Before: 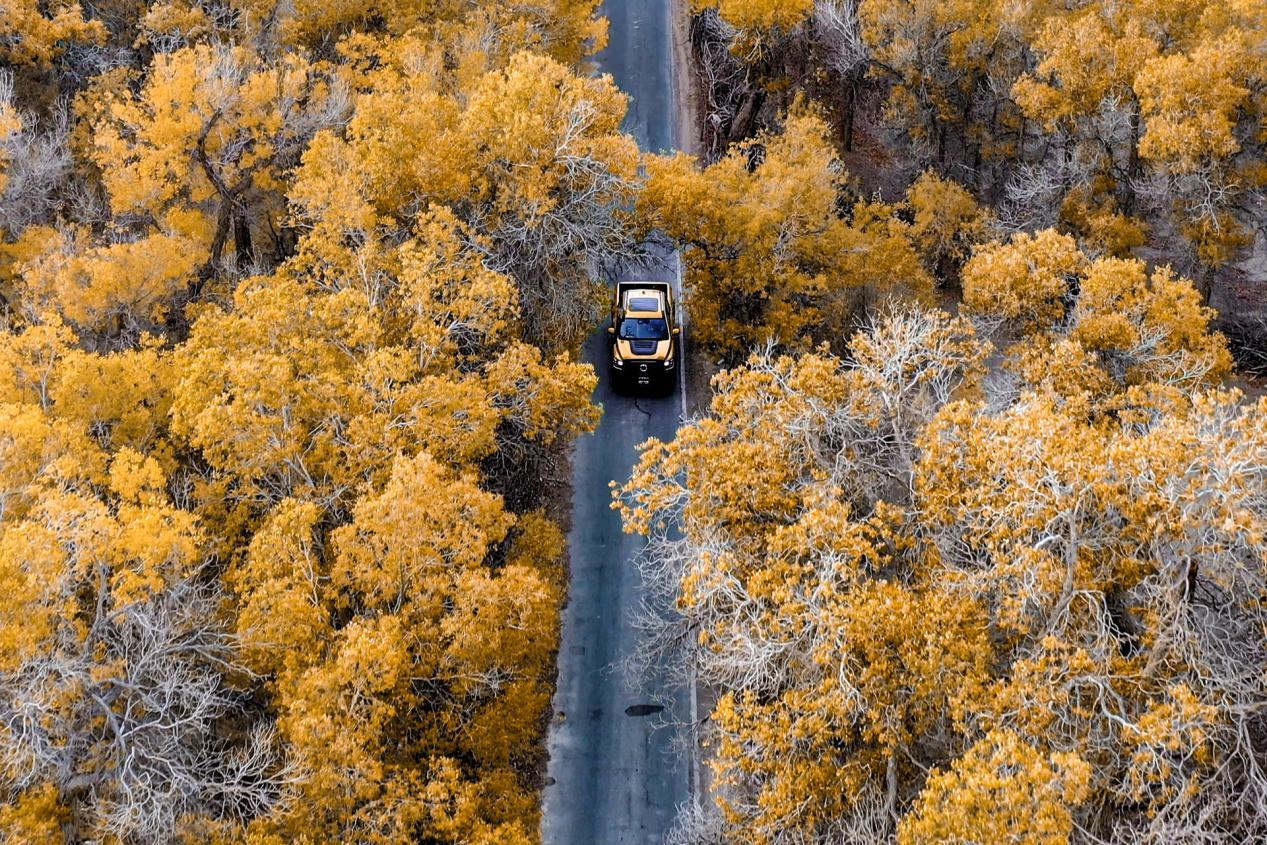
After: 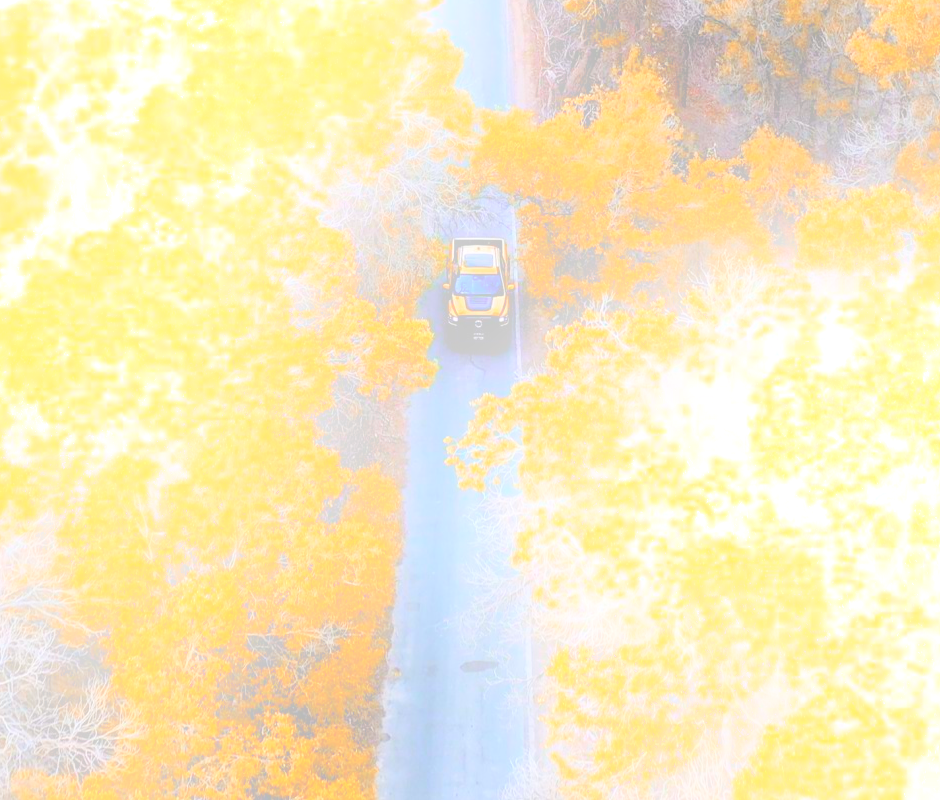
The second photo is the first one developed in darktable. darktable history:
crop and rotate: left 13.15%, top 5.251%, right 12.609%
bloom: size 25%, threshold 5%, strength 90%
shadows and highlights: shadows -24.28, highlights 49.77, soften with gaussian
